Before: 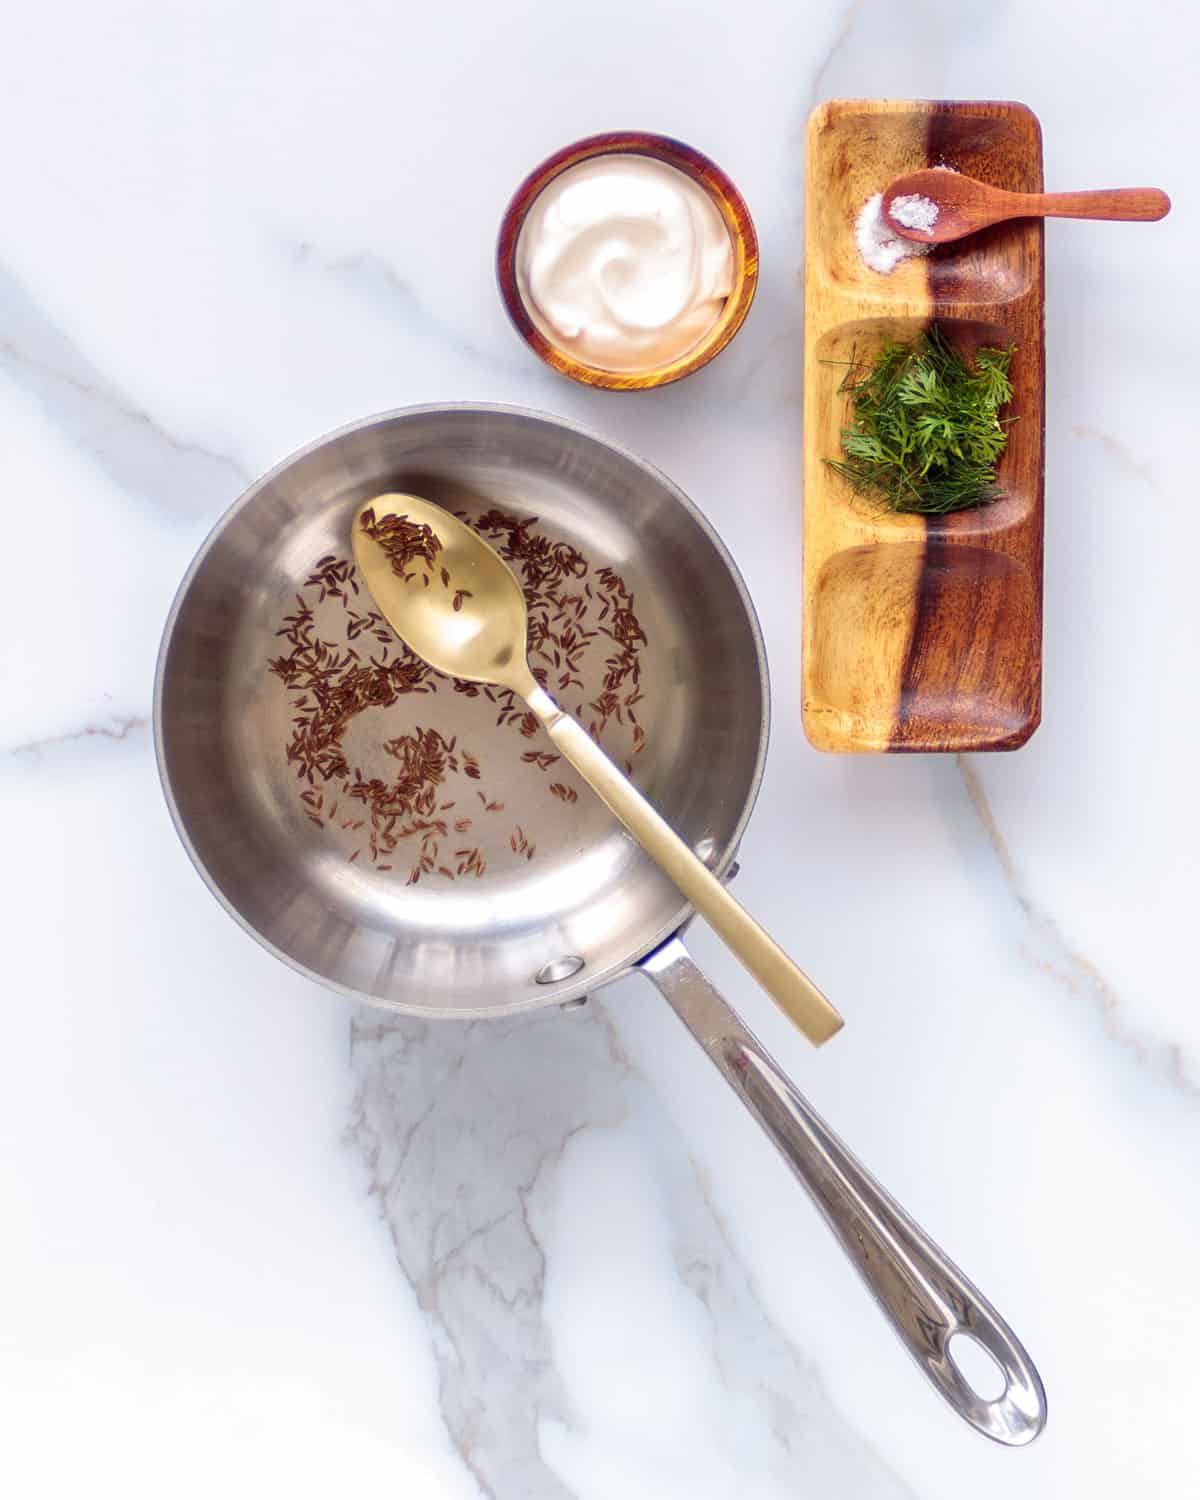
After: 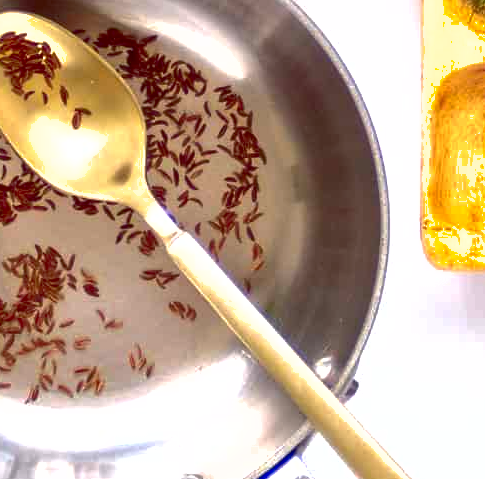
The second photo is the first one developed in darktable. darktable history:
shadows and highlights: on, module defaults
exposure: exposure 0.74 EV, compensate highlight preservation false
crop: left 31.751%, top 32.172%, right 27.8%, bottom 35.83%
contrast brightness saturation: contrast 0.13, brightness -0.24, saturation 0.14
